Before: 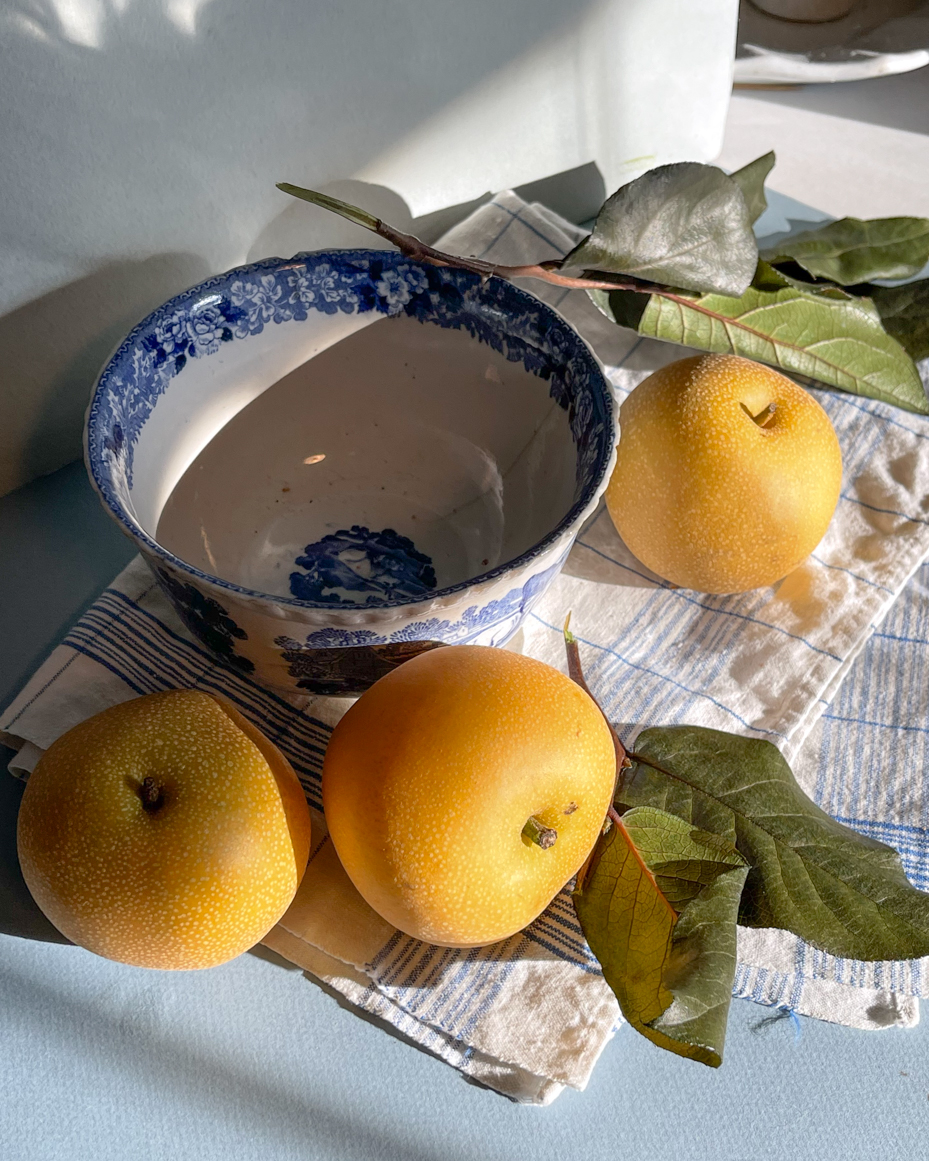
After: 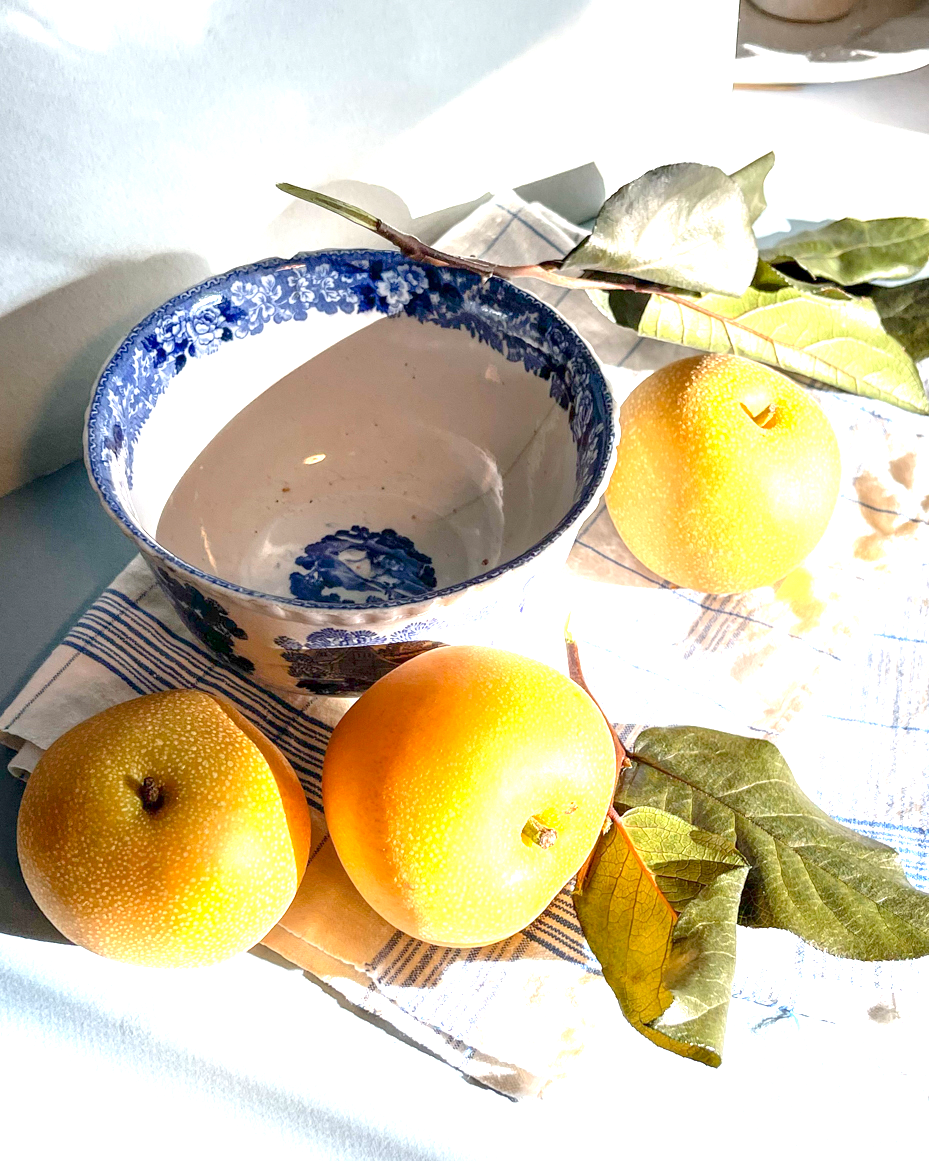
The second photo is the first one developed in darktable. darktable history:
exposure: black level correction 0.001, exposure 1.824 EV, compensate highlight preservation false
